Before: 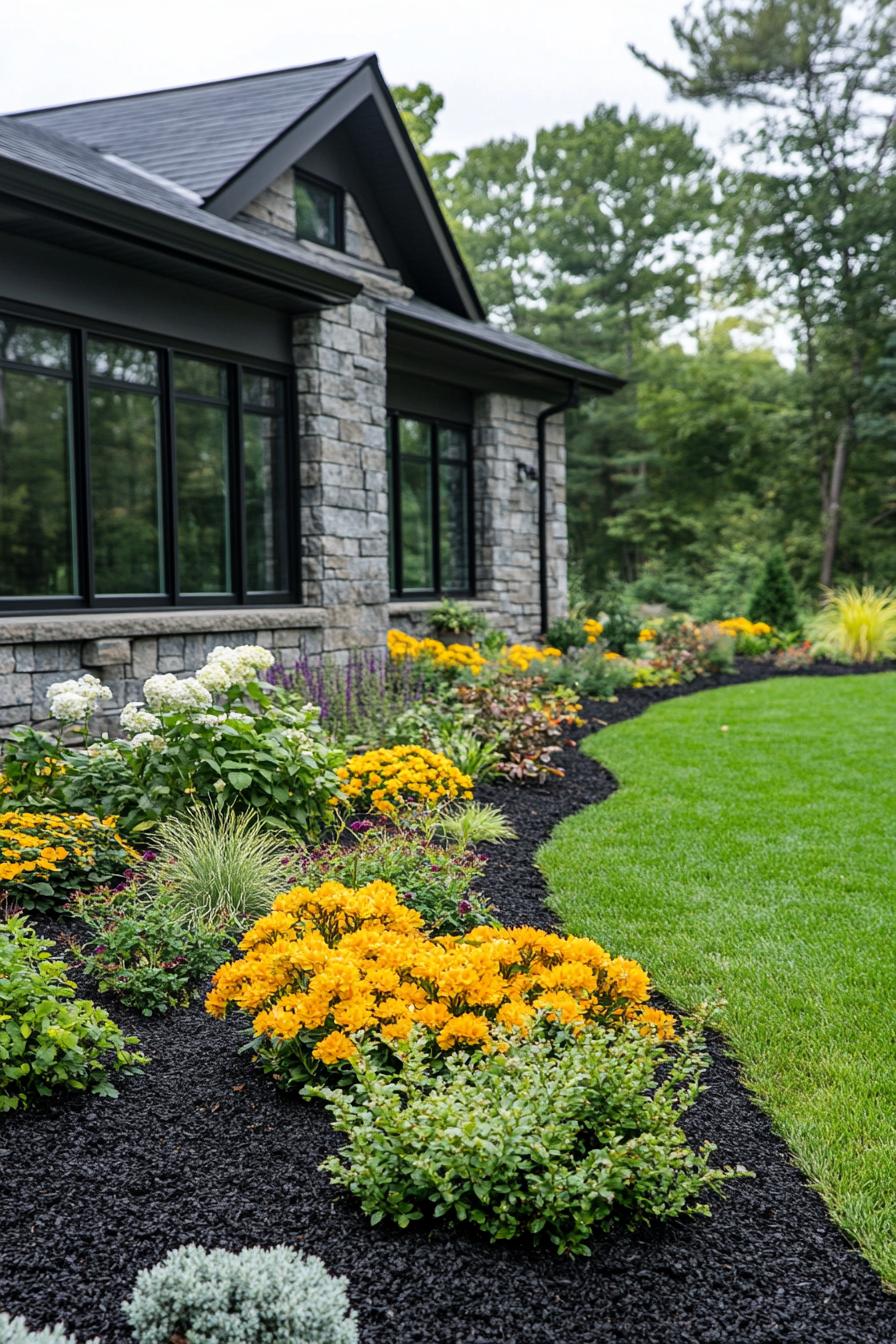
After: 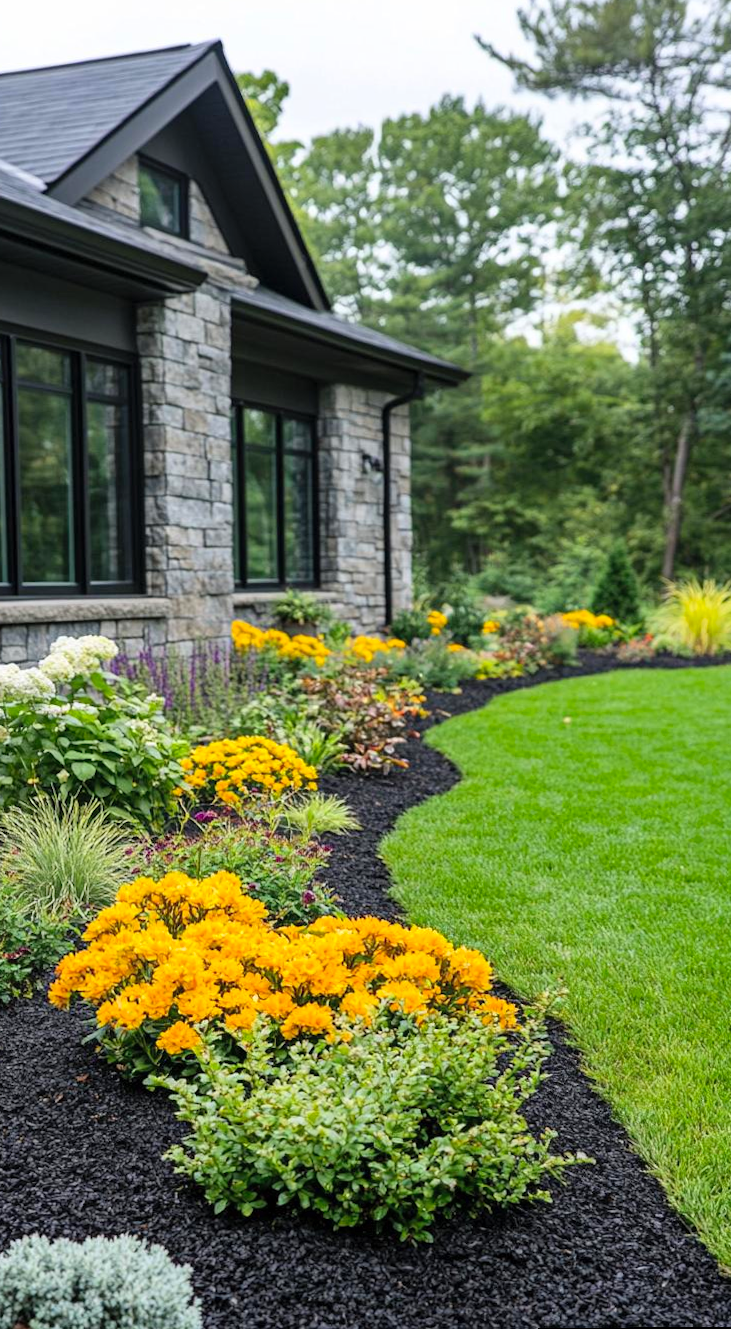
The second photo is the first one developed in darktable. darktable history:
contrast brightness saturation: contrast 0.07, brightness 0.08, saturation 0.18
crop: left 17.582%, bottom 0.031%
rotate and perspective: rotation 0.174°, lens shift (vertical) 0.013, lens shift (horizontal) 0.019, shear 0.001, automatic cropping original format, crop left 0.007, crop right 0.991, crop top 0.016, crop bottom 0.997
